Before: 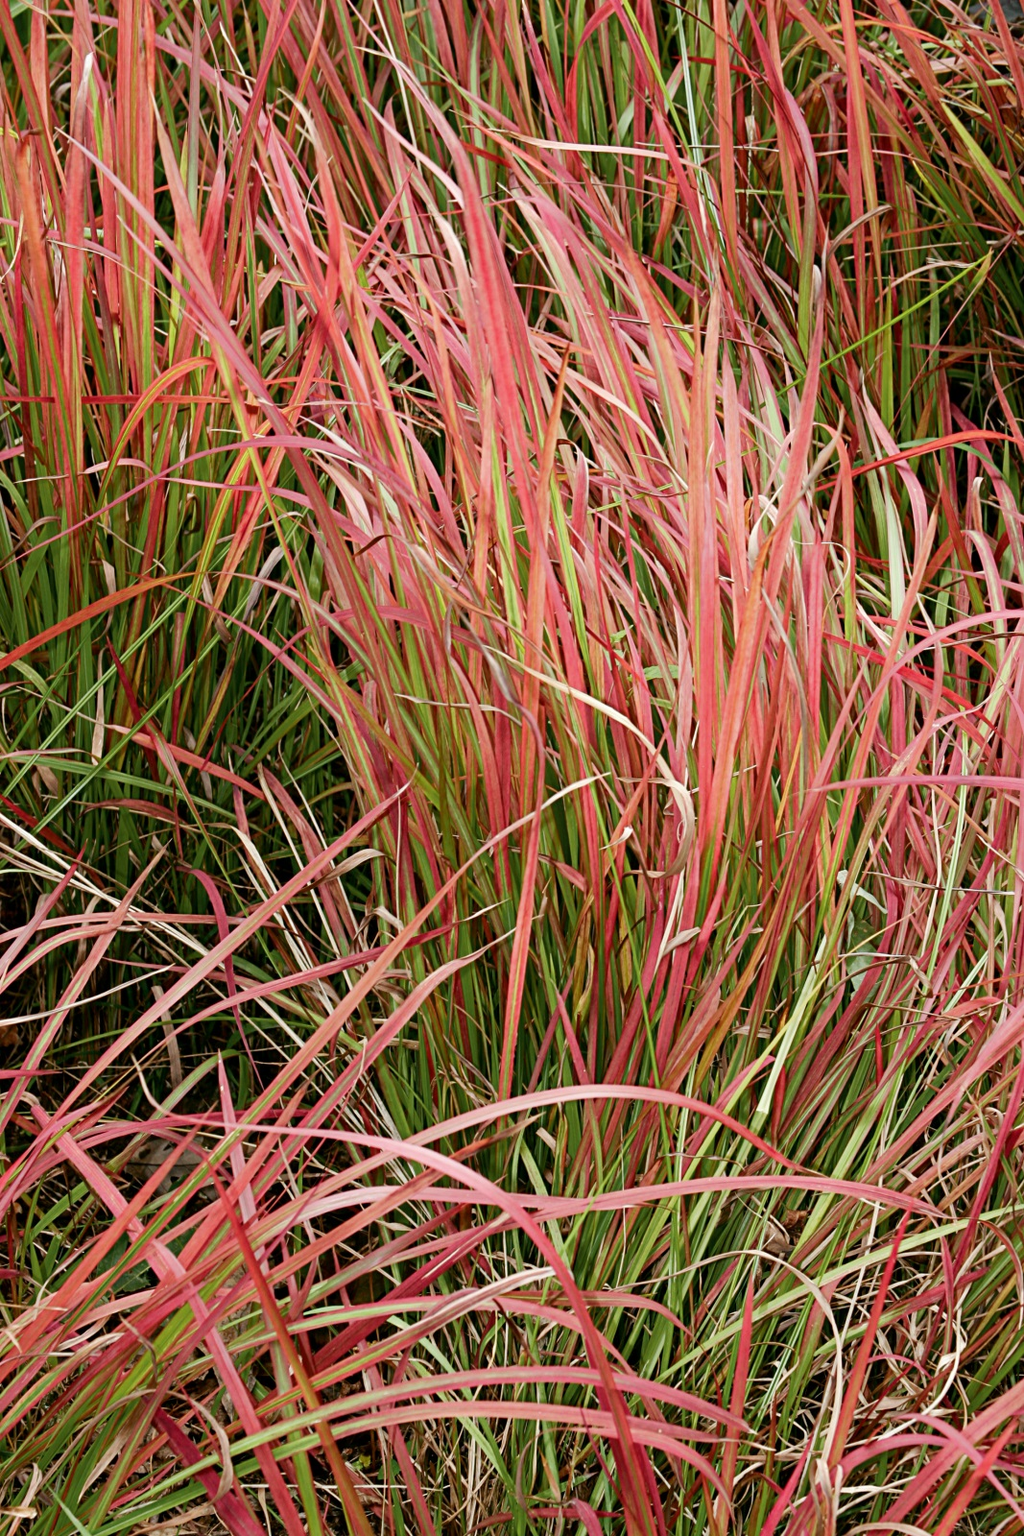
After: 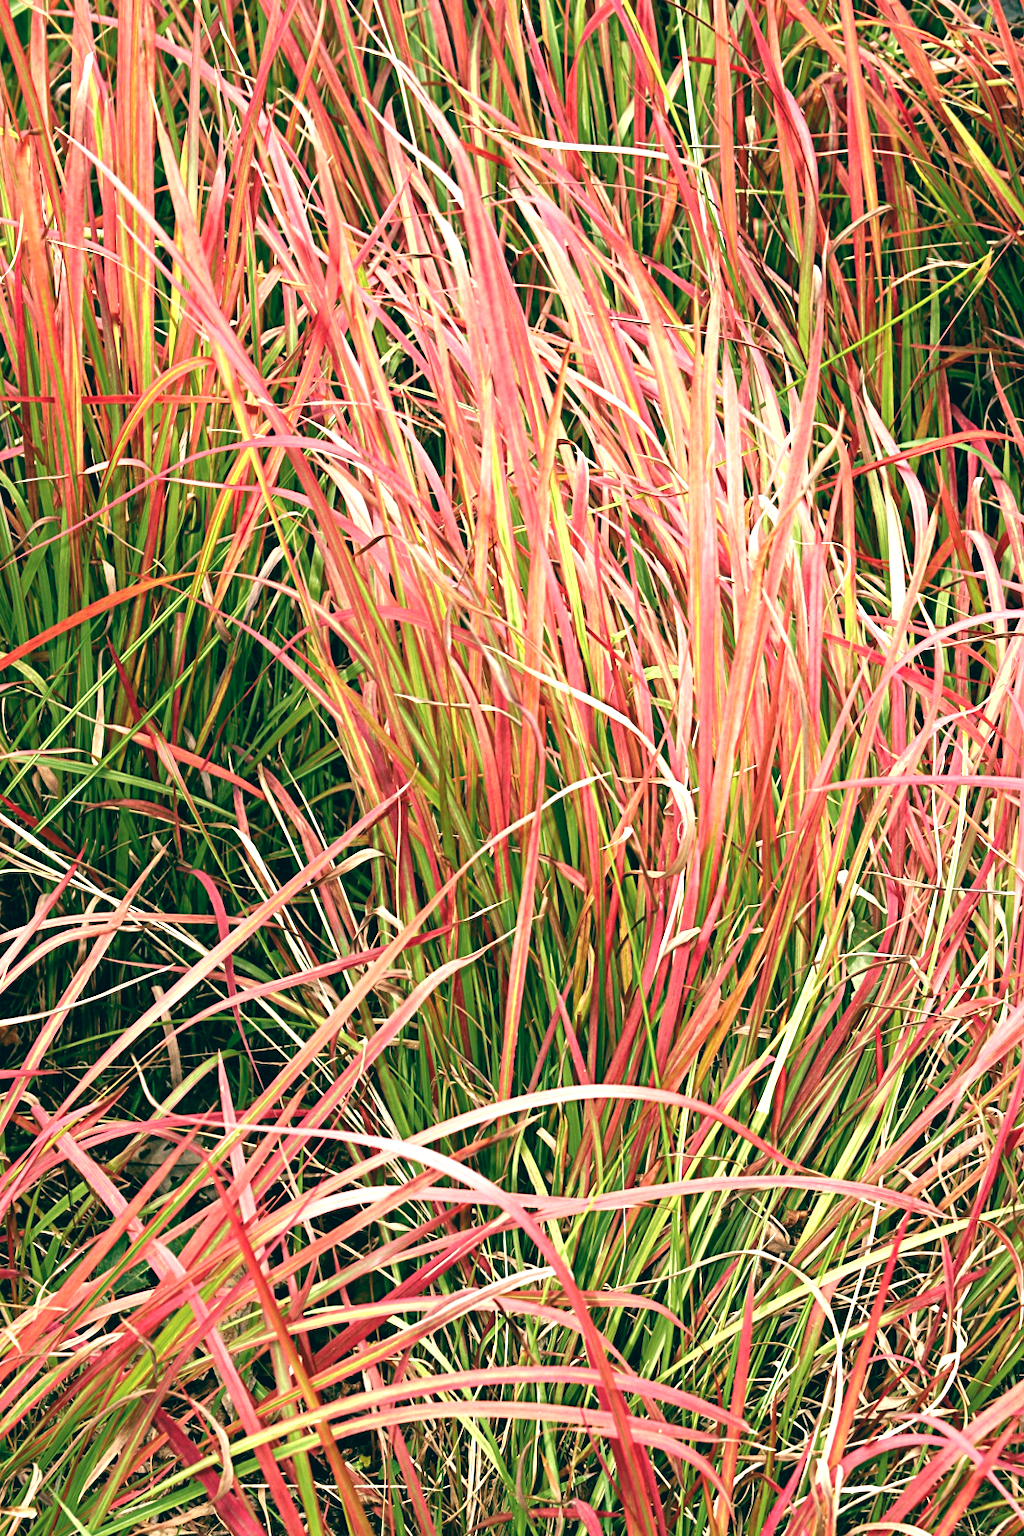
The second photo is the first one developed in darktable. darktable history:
exposure: black level correction 0.001, exposure 1 EV, compensate highlight preservation false
color balance: lift [1.005, 0.99, 1.007, 1.01], gamma [1, 0.979, 1.011, 1.021], gain [0.923, 1.098, 1.025, 0.902], input saturation 90.45%, contrast 7.73%, output saturation 105.91%
